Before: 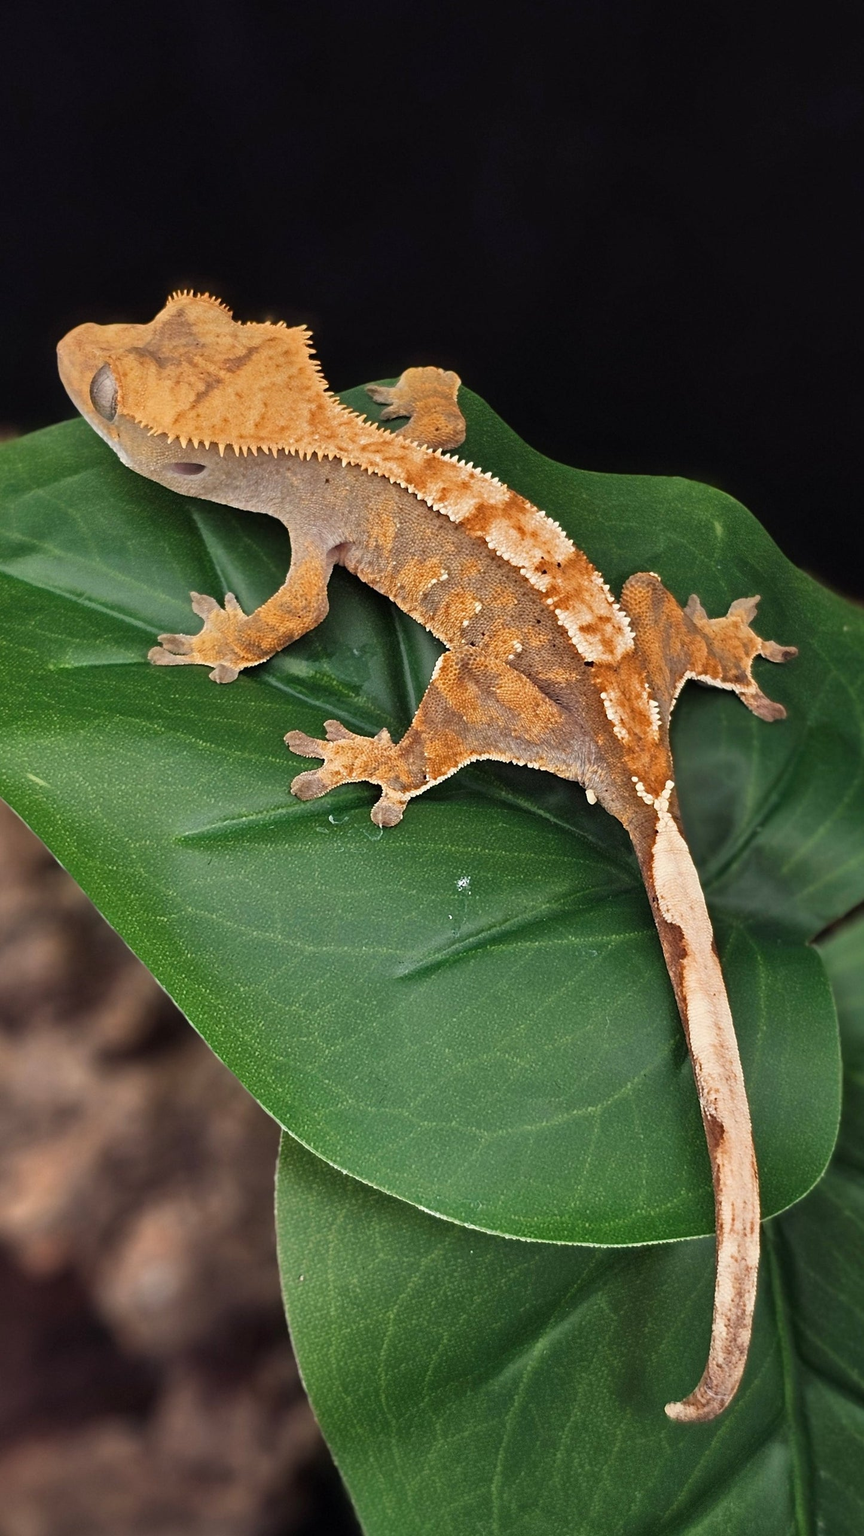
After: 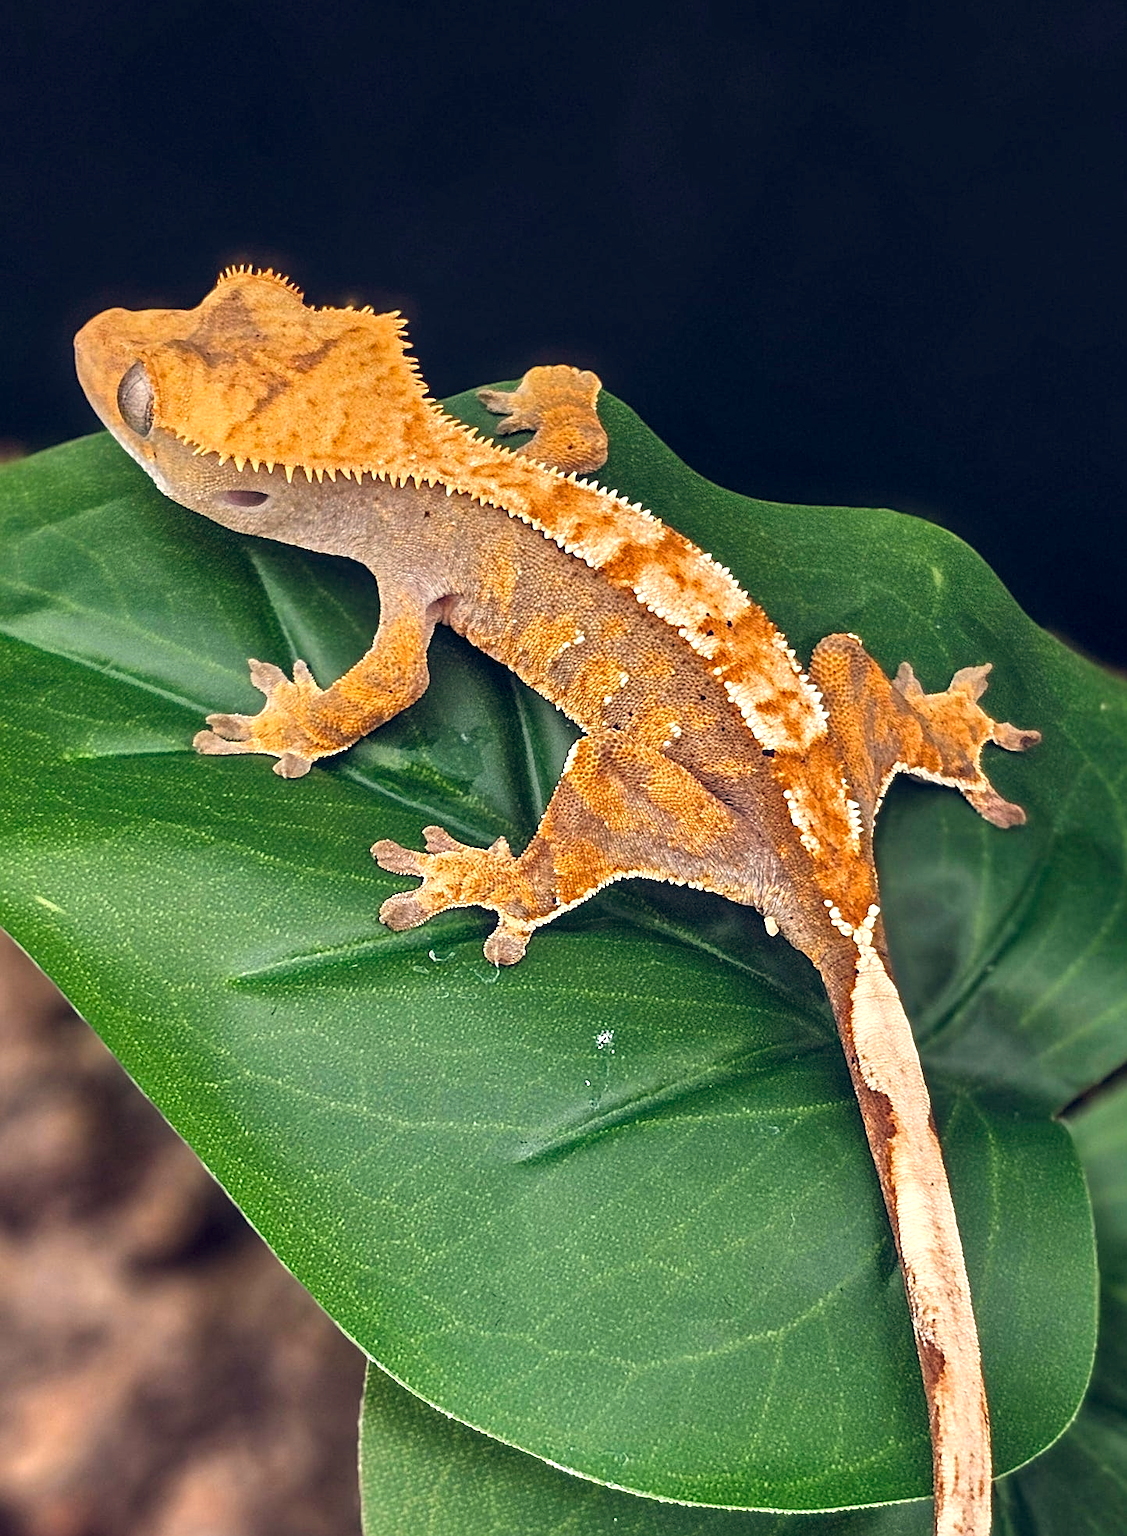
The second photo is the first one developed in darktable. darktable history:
color balance rgb: shadows lift › hue 87.51°, highlights gain › chroma 0.68%, highlights gain › hue 55.1°, global offset › chroma 0.13%, global offset › hue 253.66°, linear chroma grading › global chroma 0.5%, perceptual saturation grading › global saturation 16.38%
local contrast: on, module defaults
exposure: exposure 0.496 EV, compensate highlight preservation false
sharpen: on, module defaults
crop: top 5.667%, bottom 17.637%
